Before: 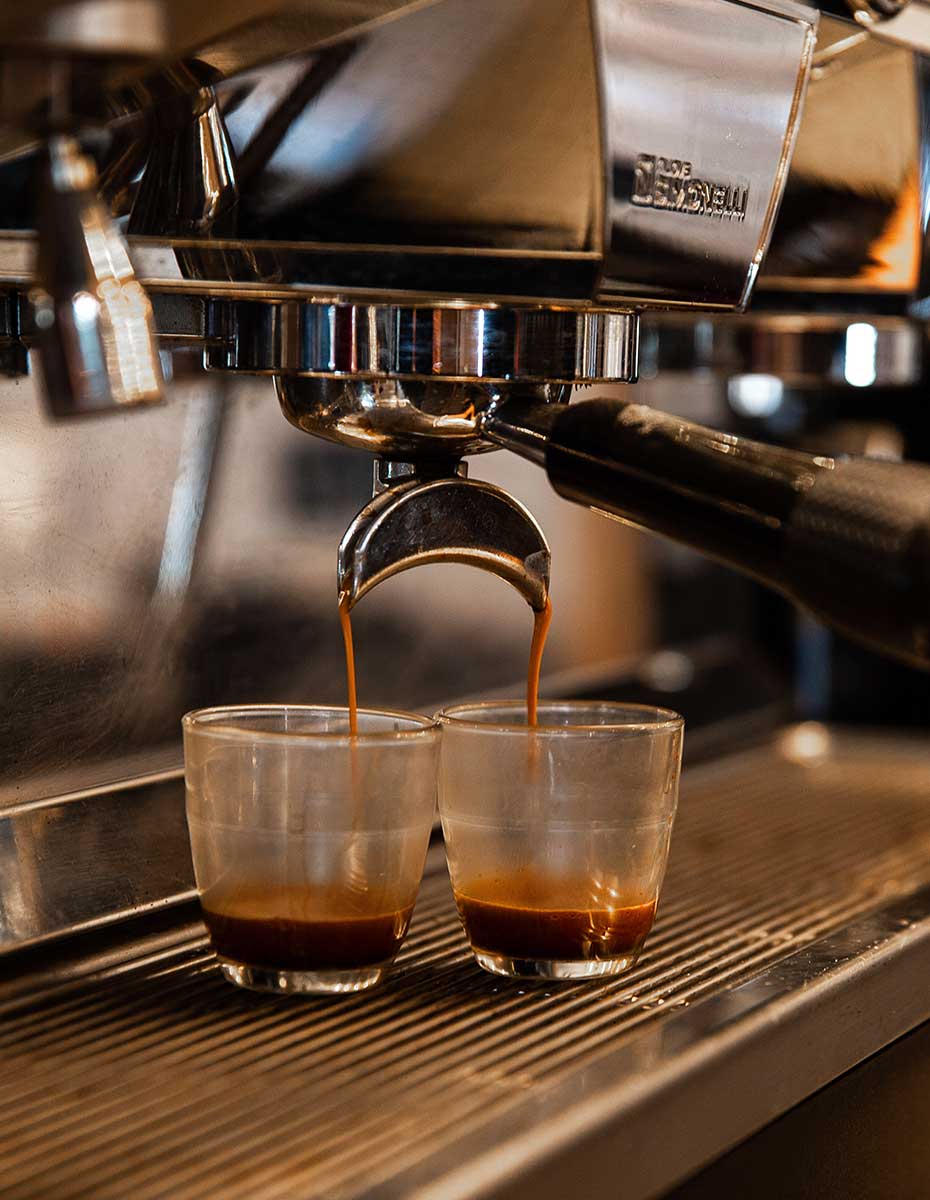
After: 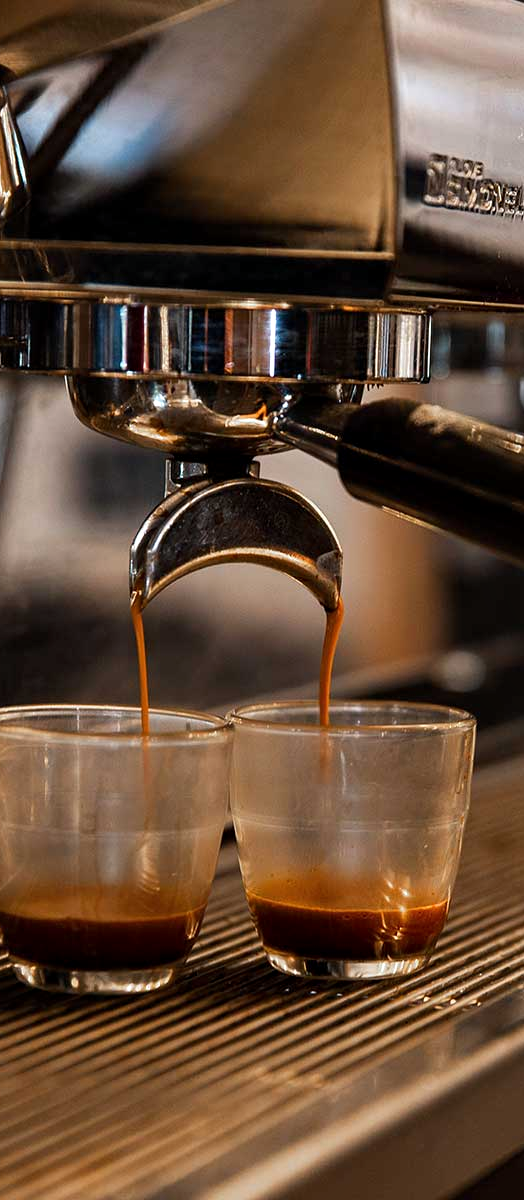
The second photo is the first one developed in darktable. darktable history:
crop and rotate: left 22.442%, right 21.213%
contrast equalizer: octaves 7, y [[0.6 ×6], [0.55 ×6], [0 ×6], [0 ×6], [0 ×6]], mix 0.137
